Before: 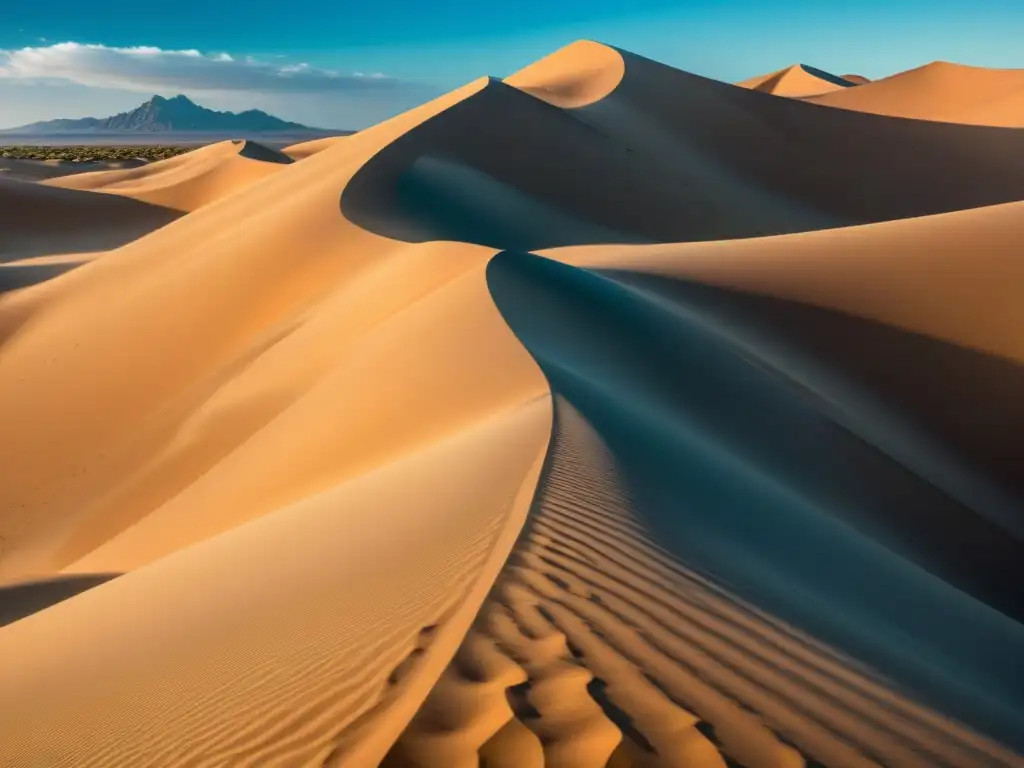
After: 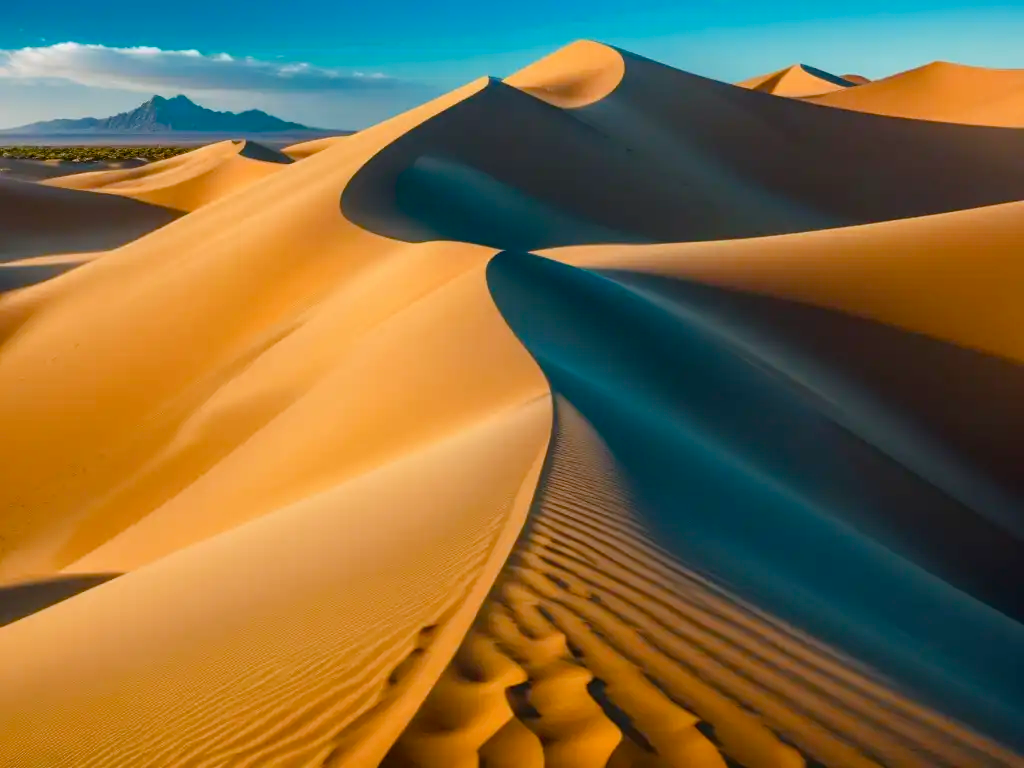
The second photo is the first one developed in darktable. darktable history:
color balance rgb: perceptual saturation grading › global saturation 26.236%, perceptual saturation grading › highlights -27.732%, perceptual saturation grading › mid-tones 15.711%, perceptual saturation grading › shadows 33.368%, global vibrance 20%
